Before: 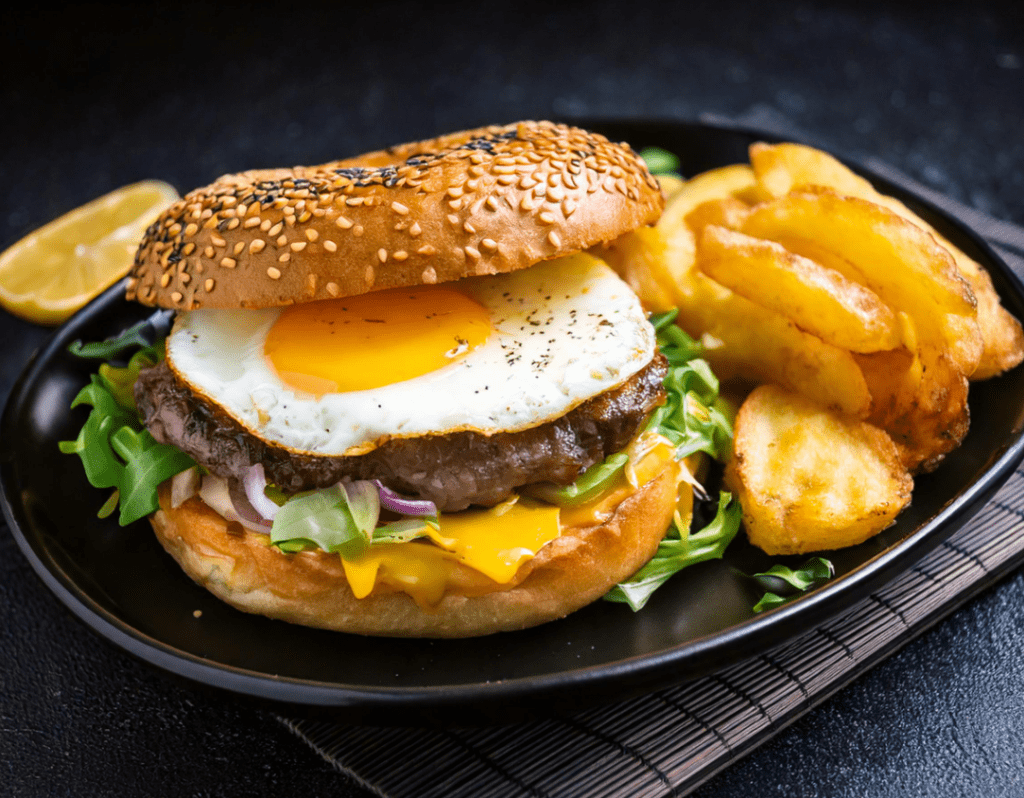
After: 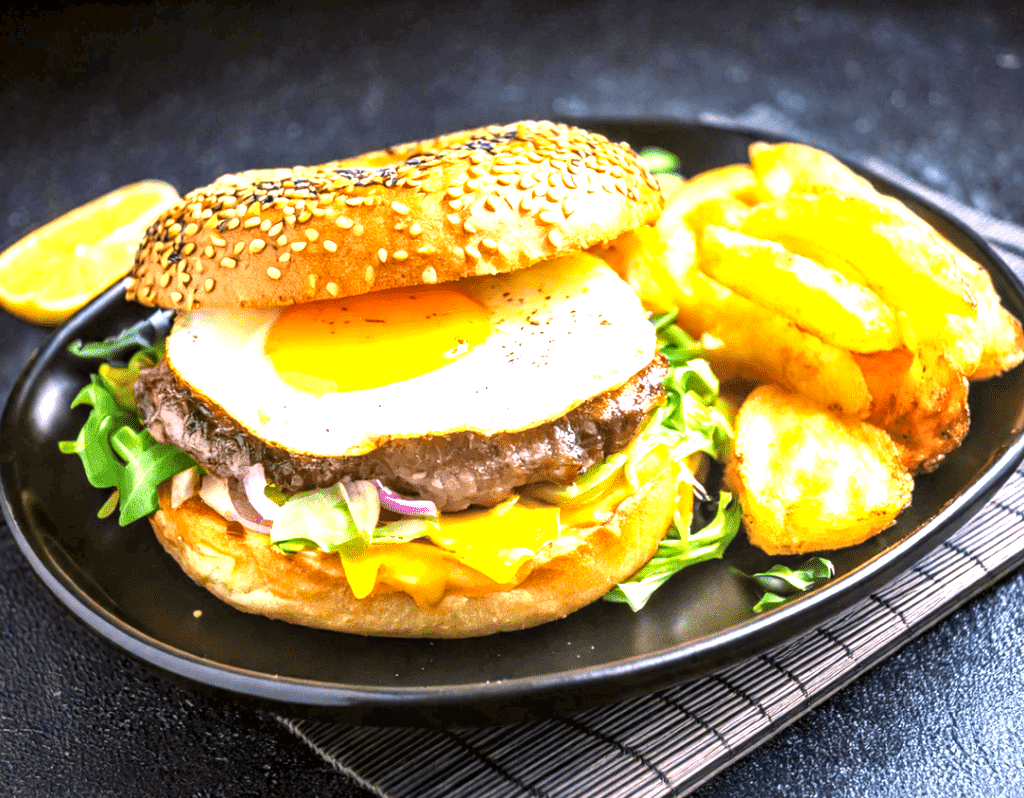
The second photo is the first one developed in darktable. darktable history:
local contrast: on, module defaults
exposure: black level correction 0.001, exposure 1.823 EV, compensate exposure bias true, compensate highlight preservation false
